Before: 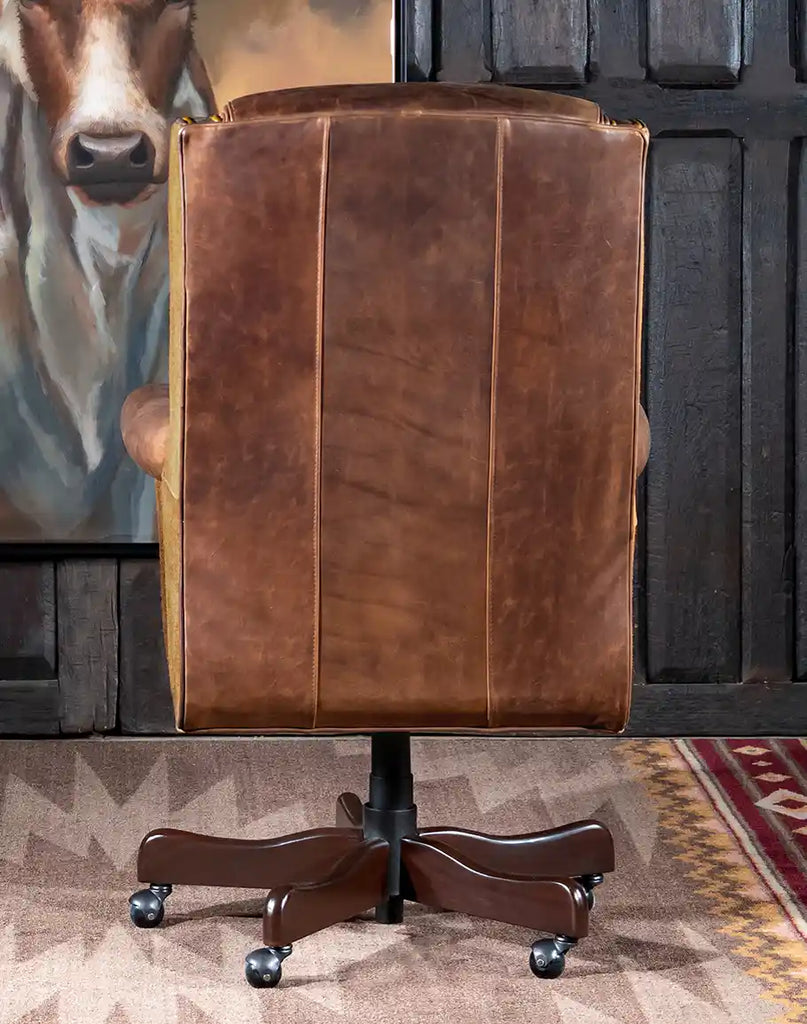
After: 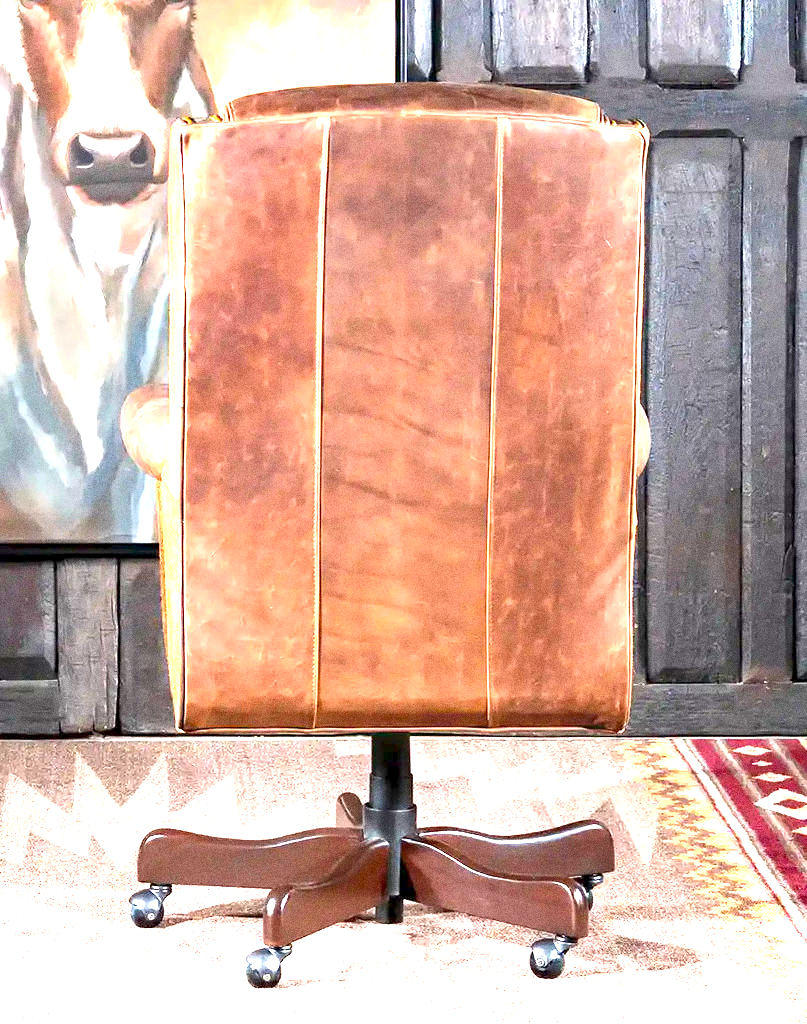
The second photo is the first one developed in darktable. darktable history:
exposure: black level correction 0.001, exposure 2.607 EV, compensate exposure bias true, compensate highlight preservation false
grain: coarseness 11.82 ISO, strength 36.67%, mid-tones bias 74.17%
